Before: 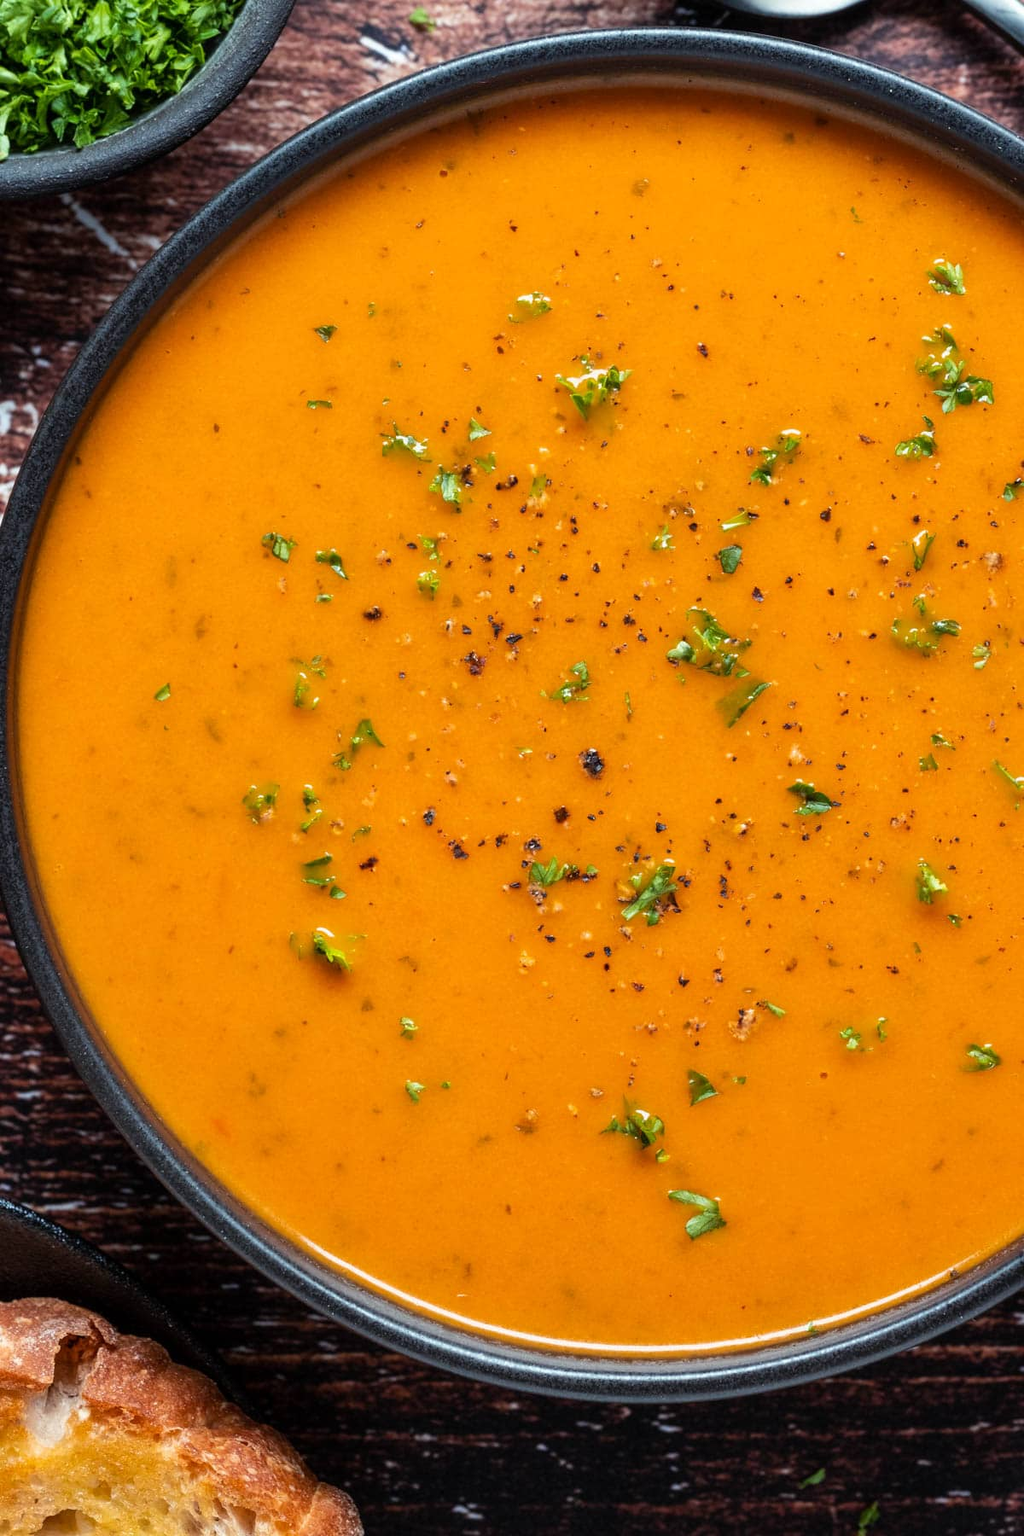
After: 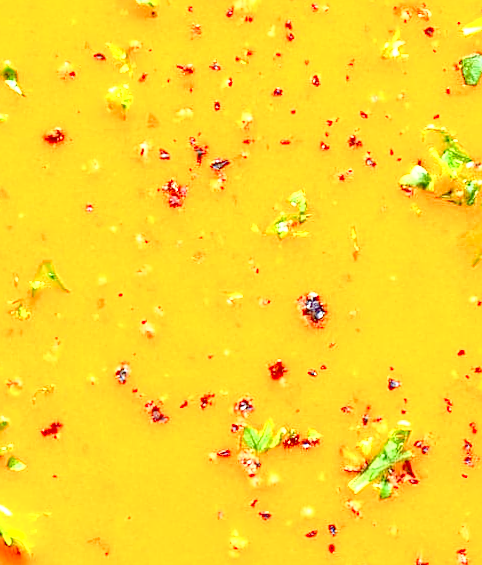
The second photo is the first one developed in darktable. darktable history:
exposure: exposure 0.6 EV, compensate highlight preservation false
crop: left 31.751%, top 32.172%, right 27.8%, bottom 35.83%
rotate and perspective: rotation -0.45°, automatic cropping original format, crop left 0.008, crop right 0.992, crop top 0.012, crop bottom 0.988
levels: levels [0.008, 0.318, 0.836]
sharpen: on, module defaults
local contrast: detail 130%
tone curve: curves: ch0 [(0, 0.011) (0.053, 0.026) (0.174, 0.115) (0.398, 0.444) (0.673, 0.775) (0.829, 0.906) (0.991, 0.981)]; ch1 [(0, 0) (0.276, 0.206) (0.409, 0.383) (0.473, 0.458) (0.492, 0.501) (0.512, 0.513) (0.54, 0.543) (0.585, 0.617) (0.659, 0.686) (0.78, 0.8) (1, 1)]; ch2 [(0, 0) (0.438, 0.449) (0.473, 0.469) (0.503, 0.5) (0.523, 0.534) (0.562, 0.594) (0.612, 0.635) (0.695, 0.713) (1, 1)], color space Lab, independent channels, preserve colors none
